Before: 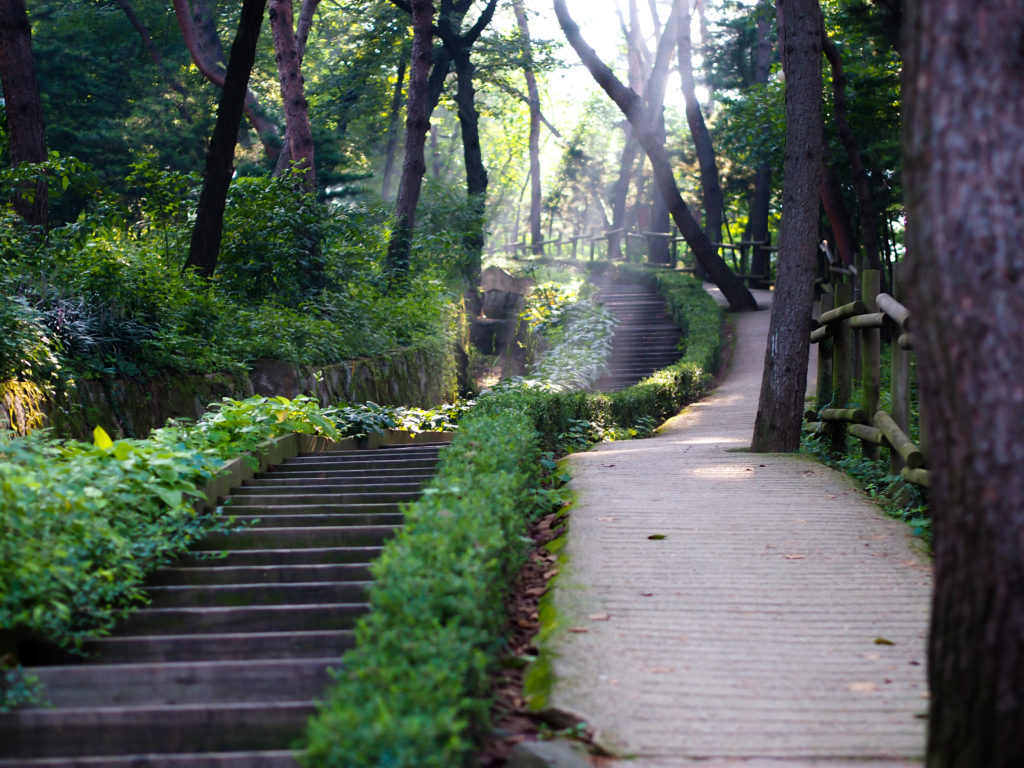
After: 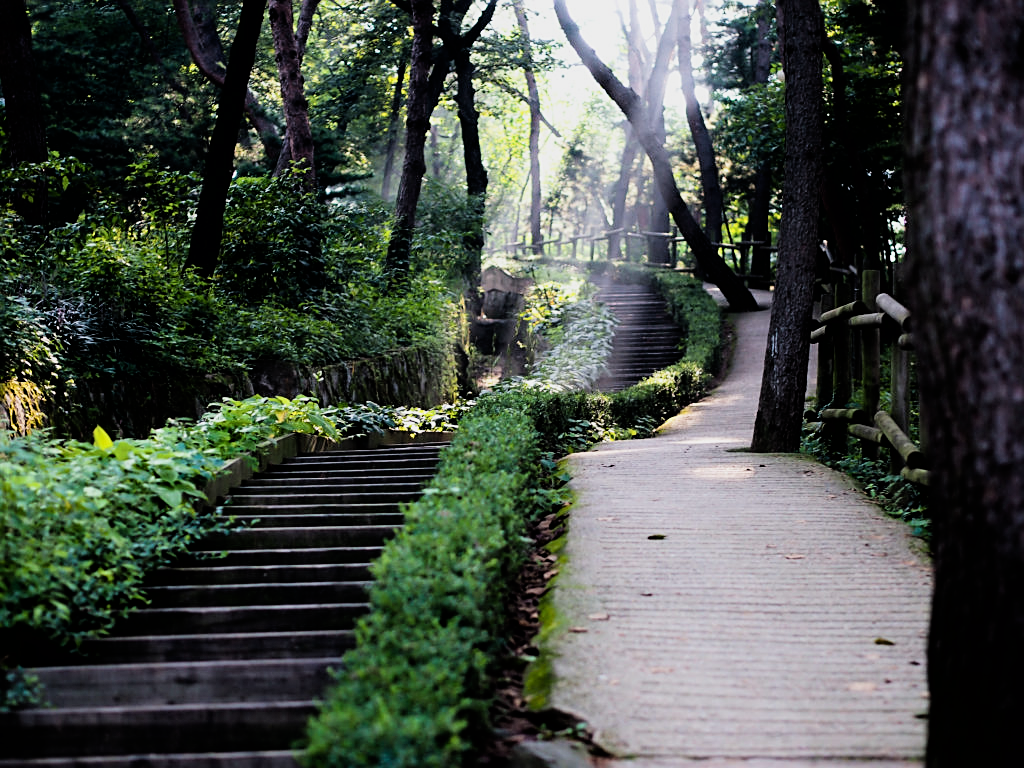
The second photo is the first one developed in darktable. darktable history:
sharpen: on, module defaults
filmic rgb: black relative exposure -5 EV, white relative exposure 3.5 EV, hardness 3.19, contrast 1.4, highlights saturation mix -30%
